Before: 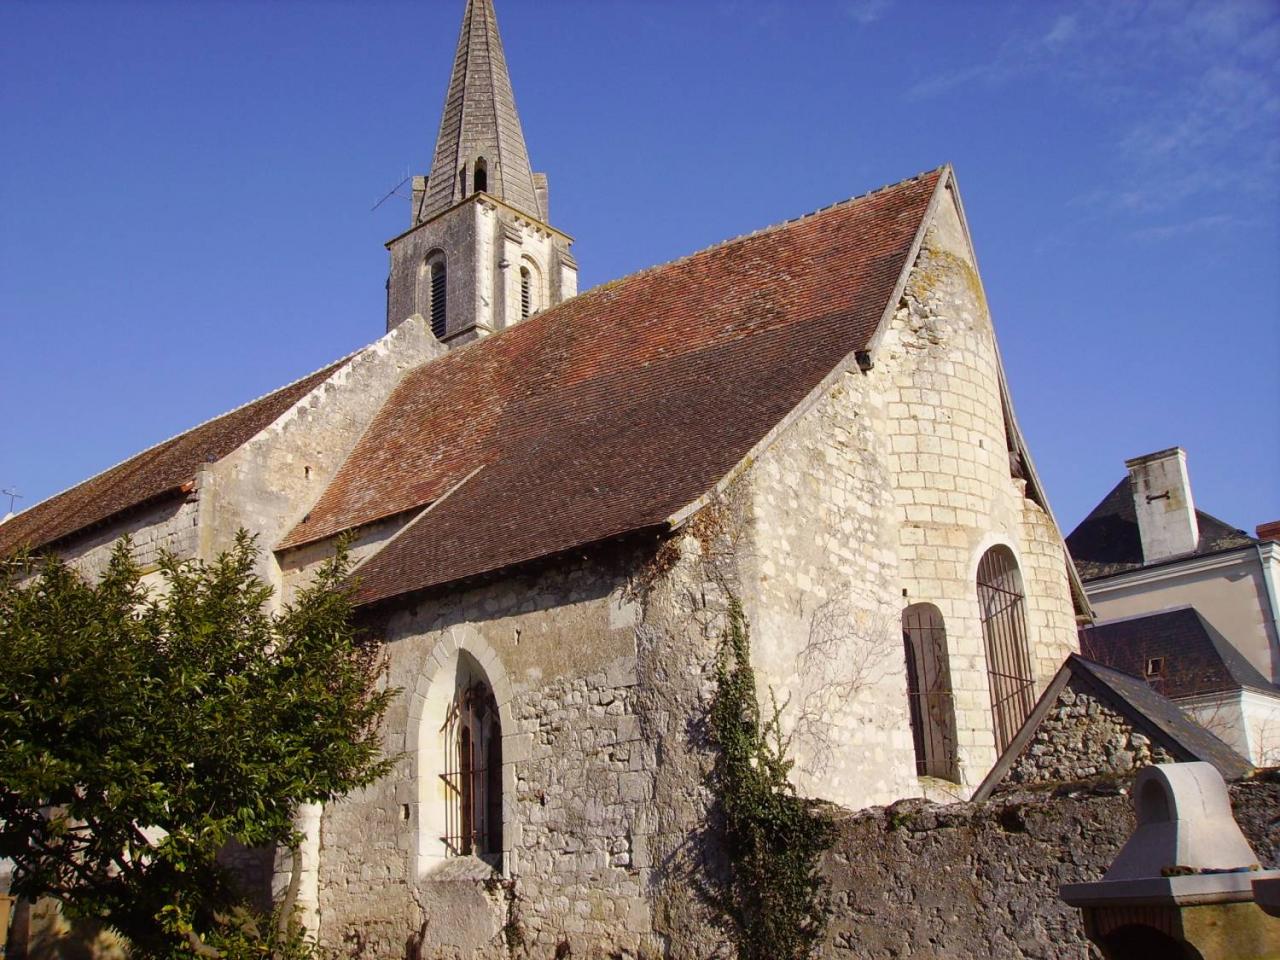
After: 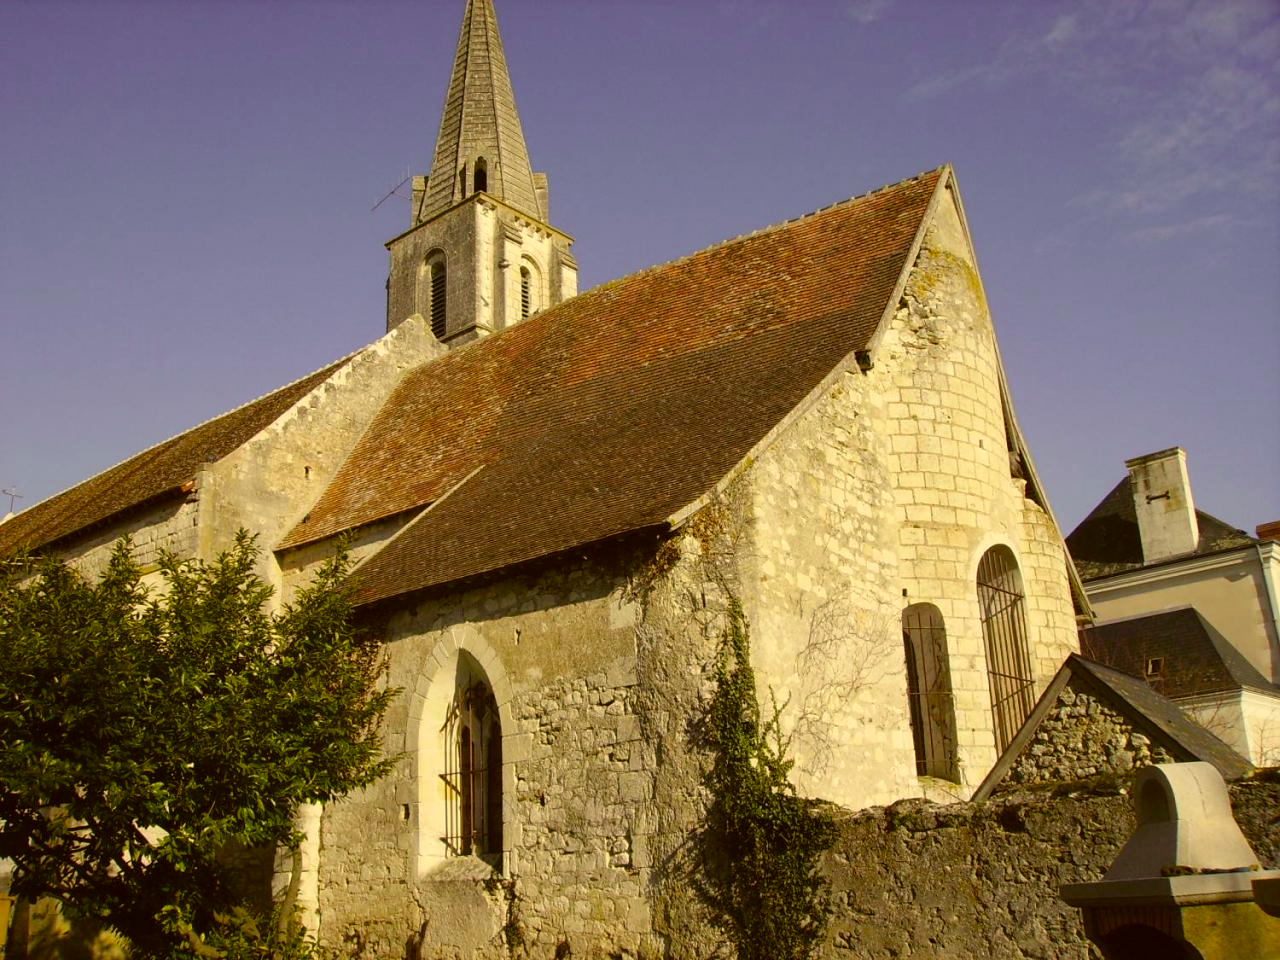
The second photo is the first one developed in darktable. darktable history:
color correction: highlights a* 0.09, highlights b* 29.51, shadows a* -0.218, shadows b* 21.6
